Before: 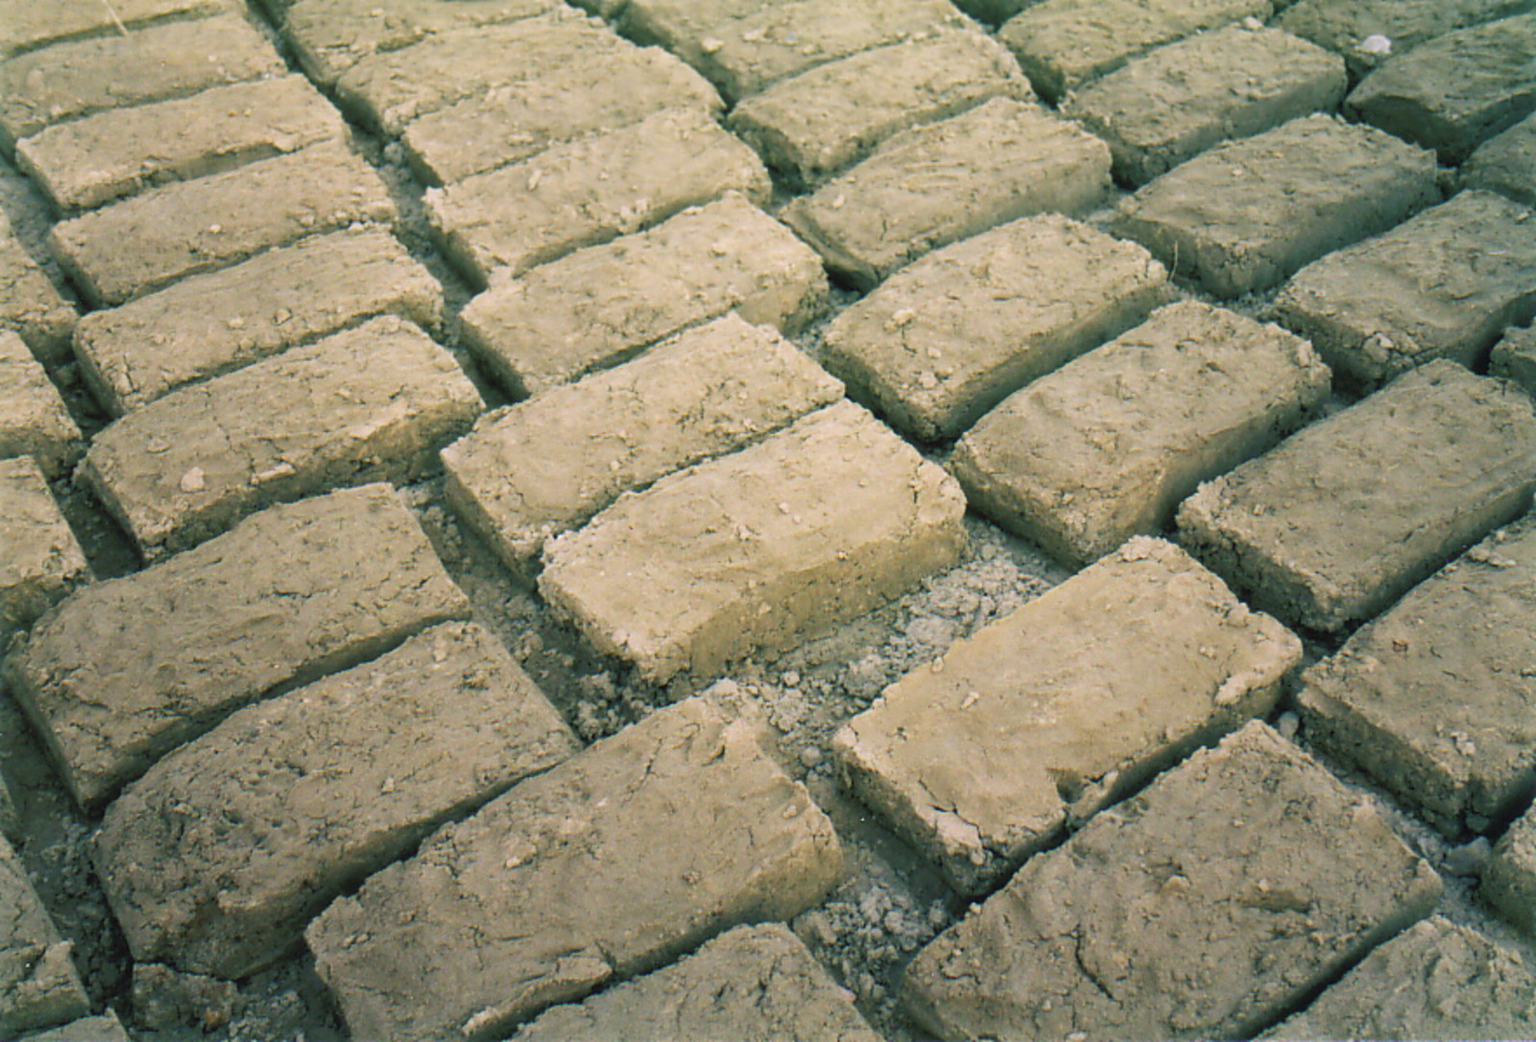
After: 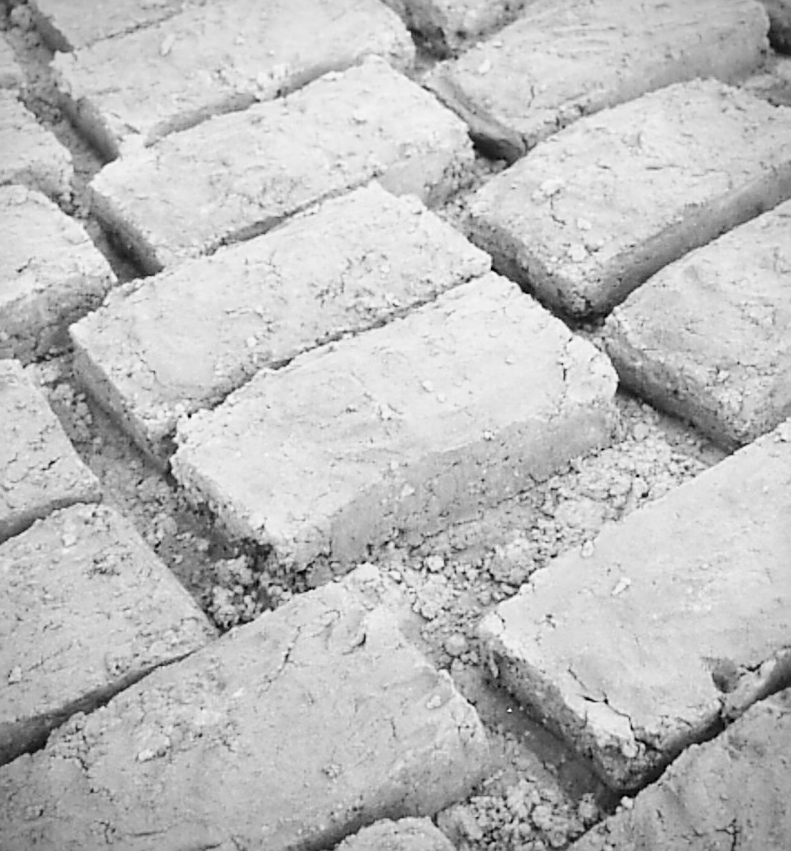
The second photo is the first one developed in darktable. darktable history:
monochrome: on, module defaults
sharpen: on, module defaults
crop and rotate: angle 0.02°, left 24.353%, top 13.219%, right 26.156%, bottom 8.224%
base curve: curves: ch0 [(0, 0) (0.025, 0.046) (0.112, 0.277) (0.467, 0.74) (0.814, 0.929) (1, 0.942)]
vignetting: fall-off start 91.19%
